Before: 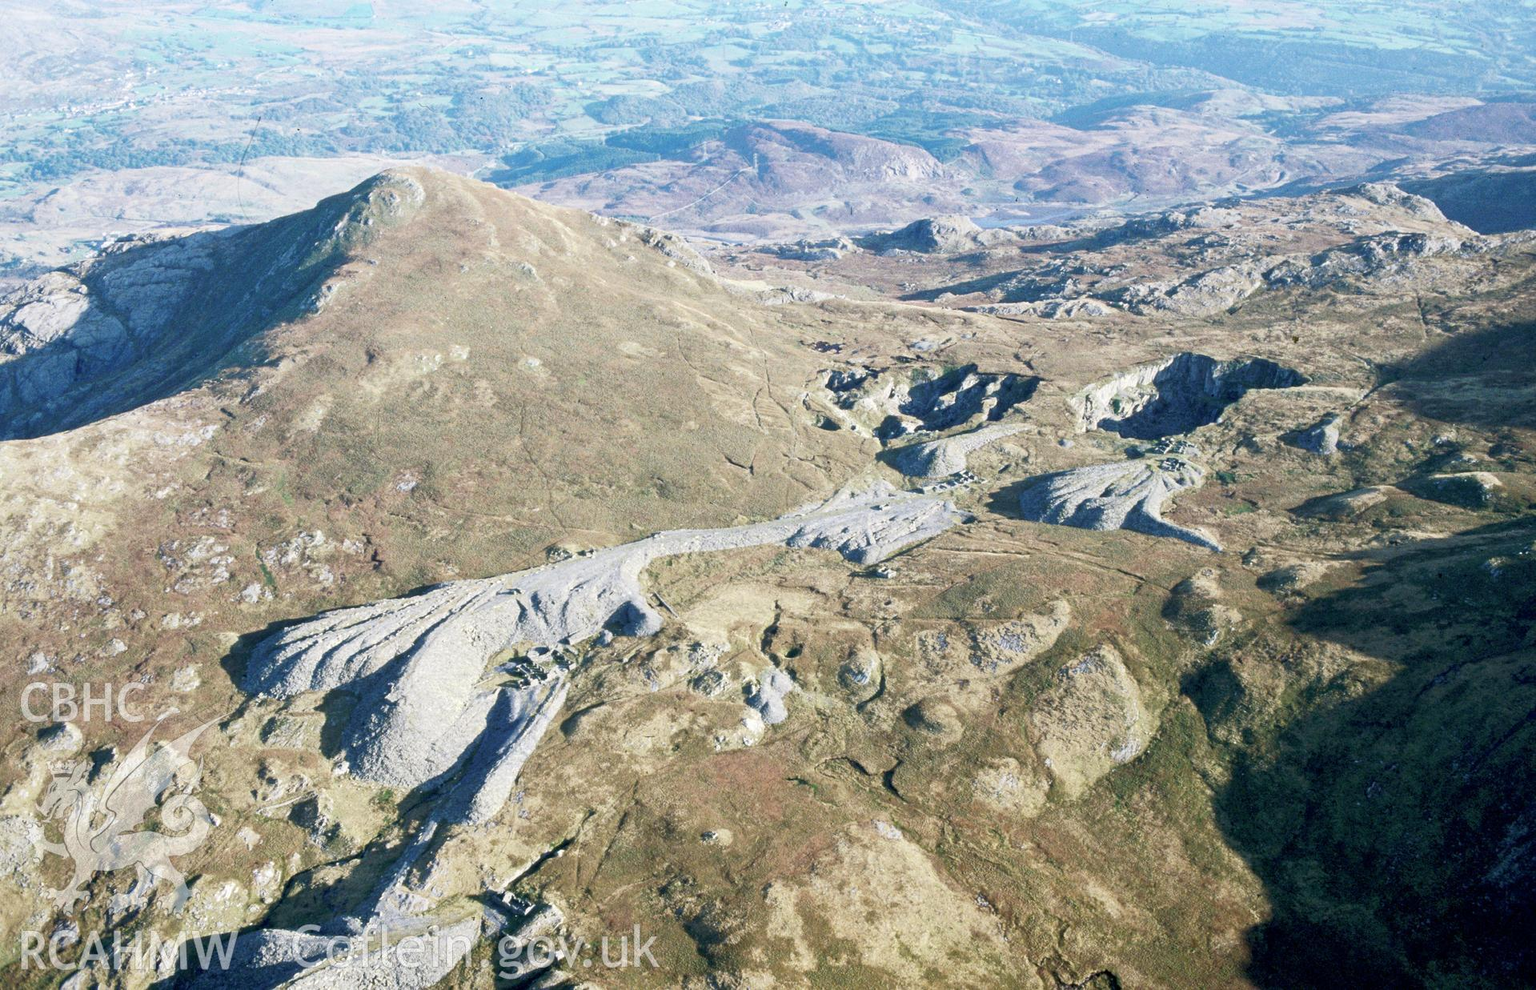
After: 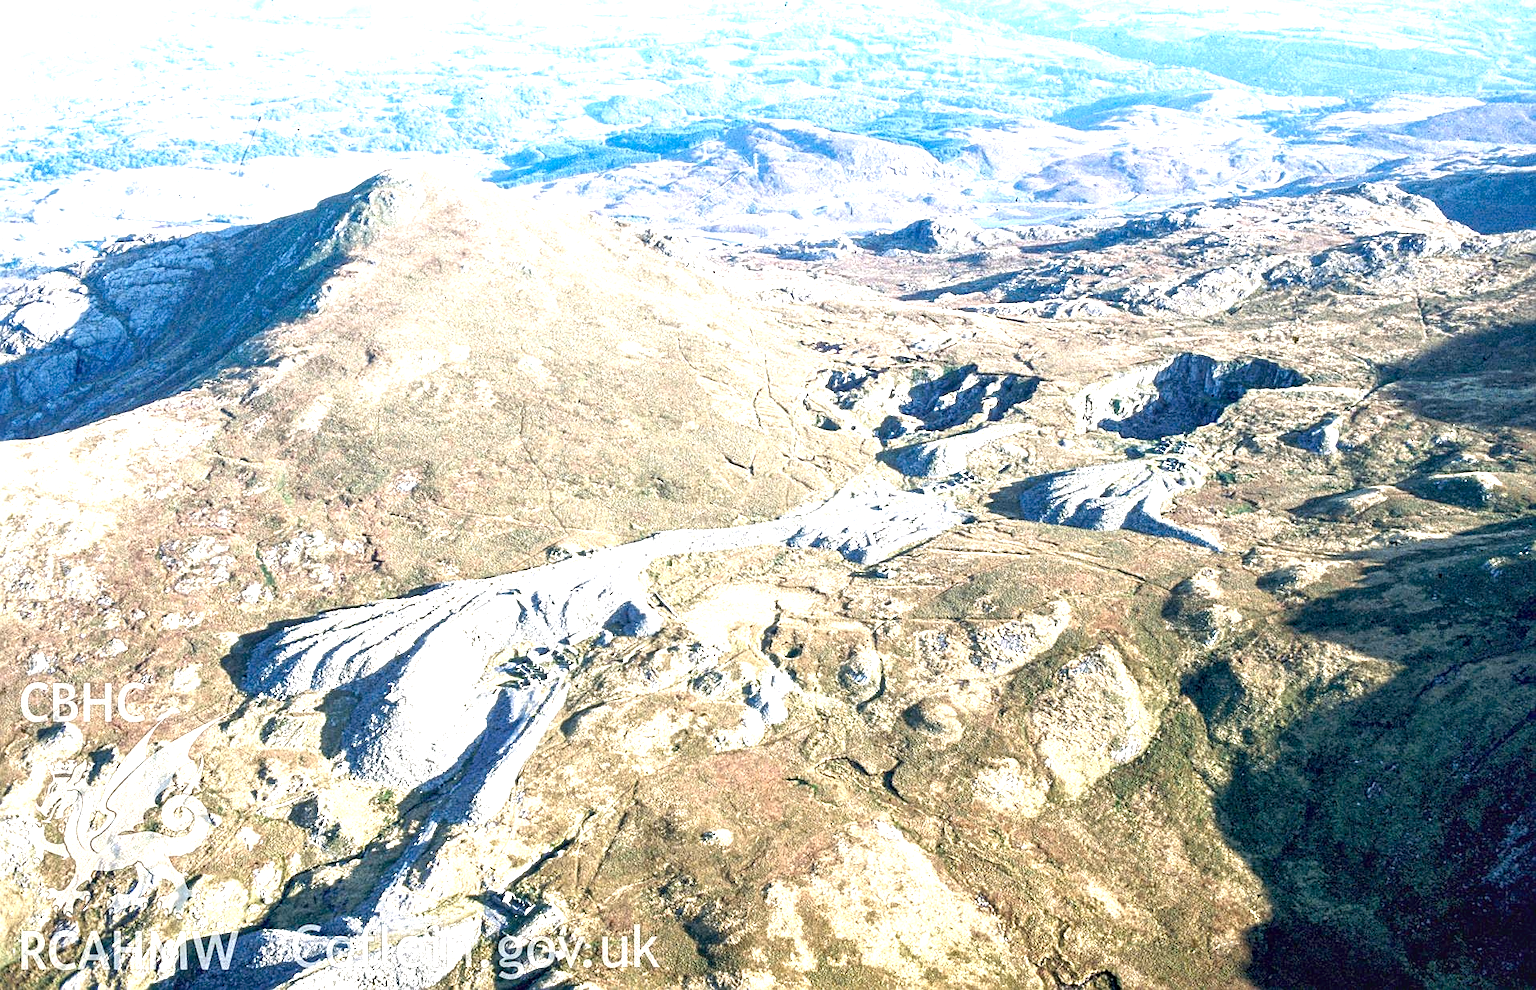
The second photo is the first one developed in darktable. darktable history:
local contrast: detail 130%
exposure: black level correction 0, exposure 1.102 EV, compensate highlight preservation false
sharpen: on, module defaults
